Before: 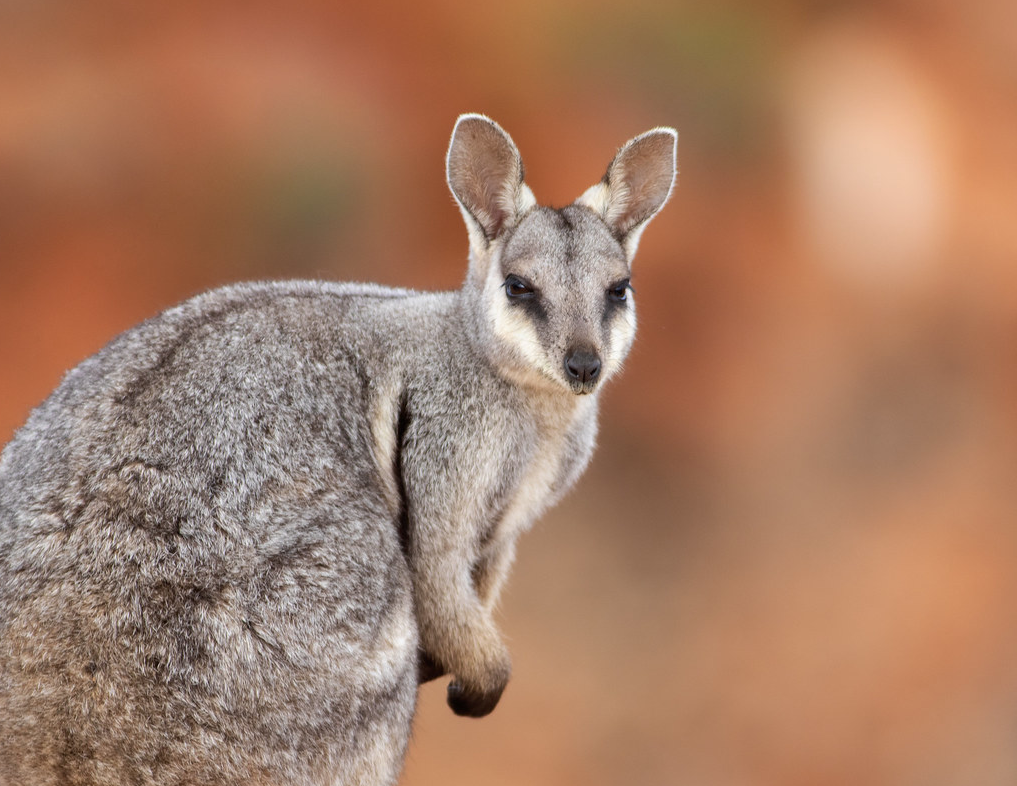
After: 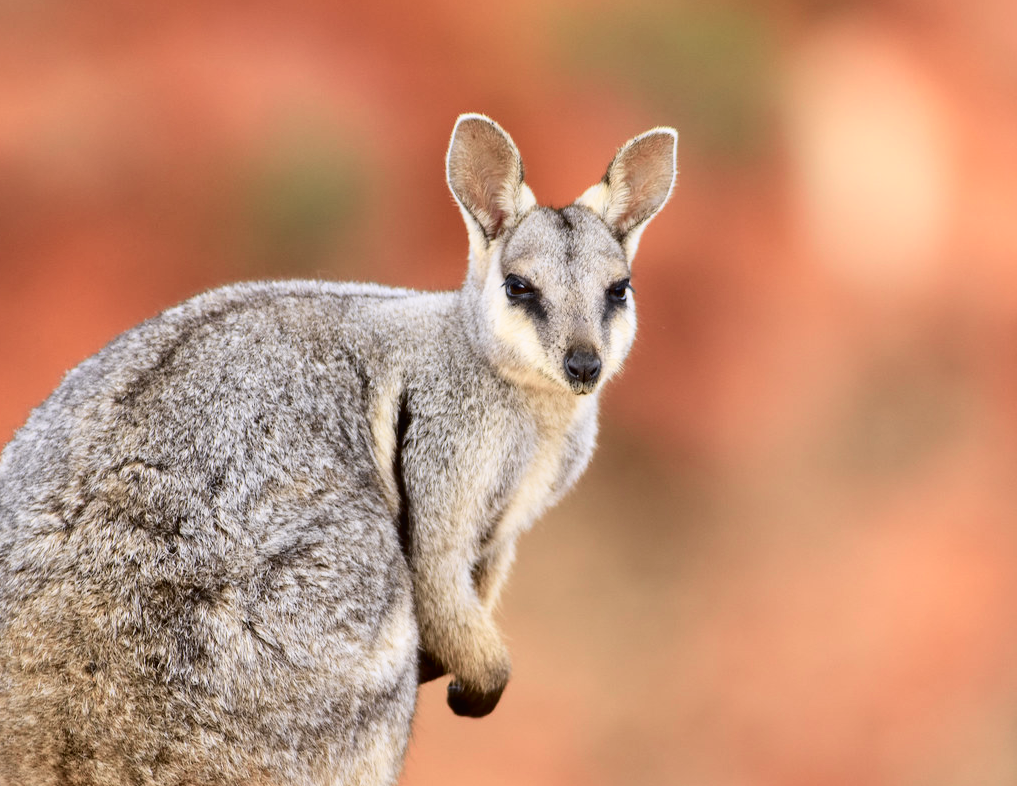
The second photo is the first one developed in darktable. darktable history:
tone curve: curves: ch0 [(0, 0.011) (0.053, 0.026) (0.174, 0.115) (0.398, 0.444) (0.673, 0.775) (0.829, 0.906) (0.991, 0.981)]; ch1 [(0, 0) (0.264, 0.22) (0.407, 0.373) (0.463, 0.457) (0.492, 0.501) (0.512, 0.513) (0.54, 0.543) (0.585, 0.617) (0.659, 0.686) (0.78, 0.8) (1, 1)]; ch2 [(0, 0) (0.438, 0.449) (0.473, 0.469) (0.503, 0.5) (0.523, 0.534) (0.562, 0.591) (0.612, 0.627) (0.701, 0.707) (1, 1)], color space Lab, independent channels, preserve colors none
